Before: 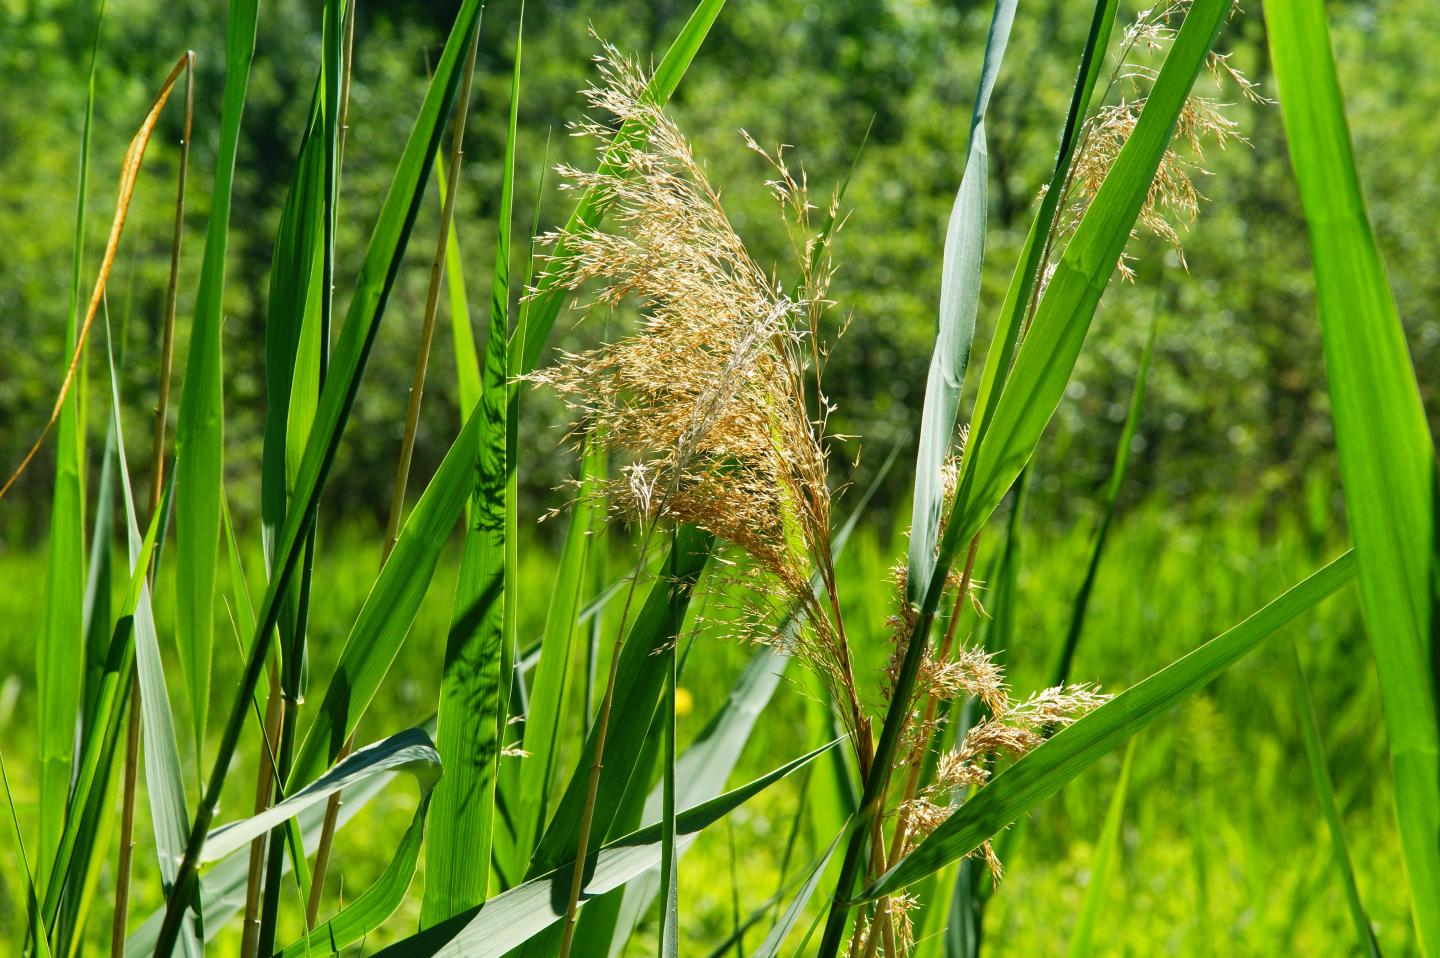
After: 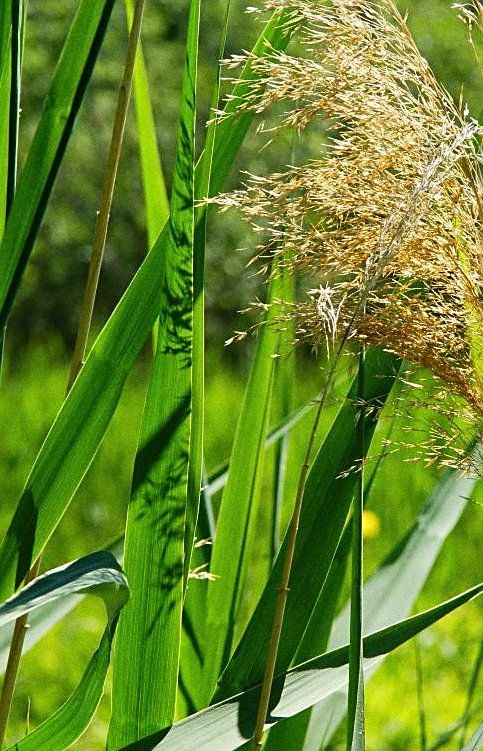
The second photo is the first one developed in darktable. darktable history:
sharpen: on, module defaults
grain: coarseness 0.09 ISO
crop and rotate: left 21.77%, top 18.528%, right 44.676%, bottom 2.997%
